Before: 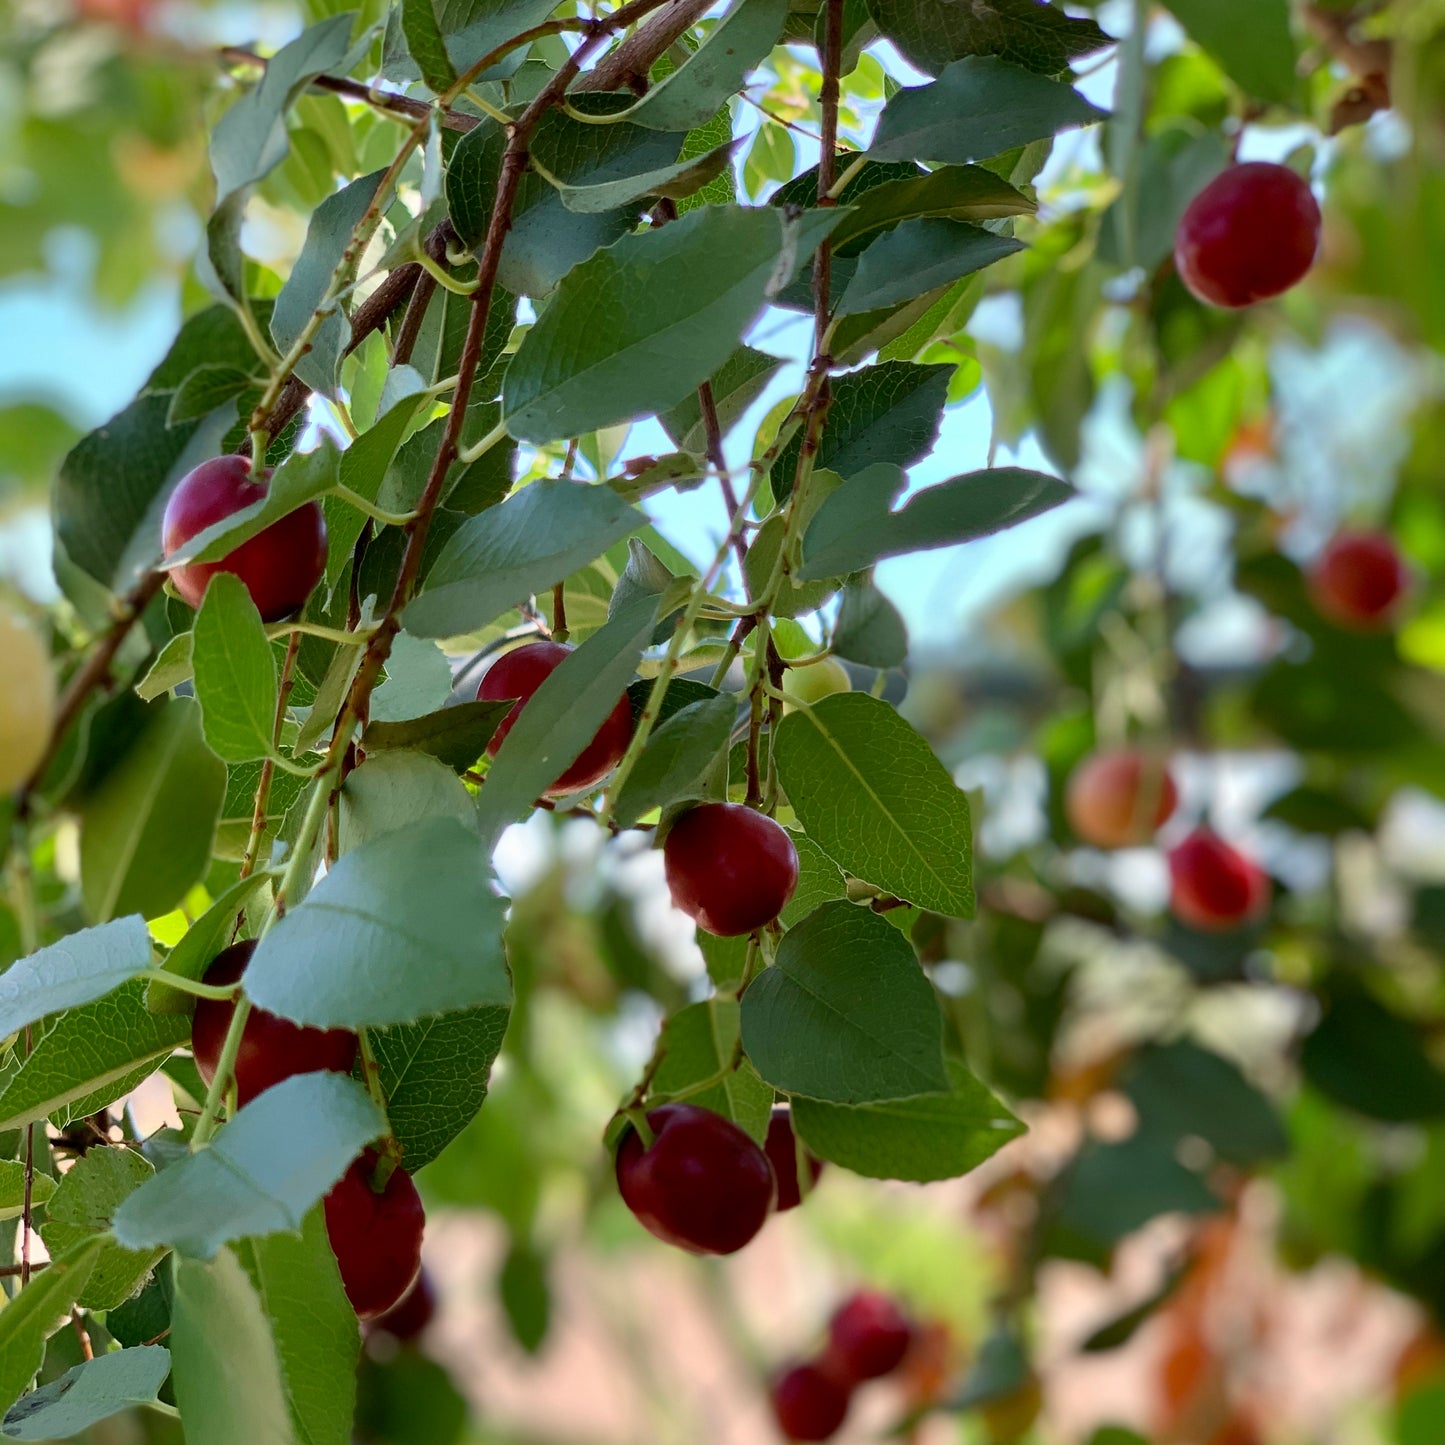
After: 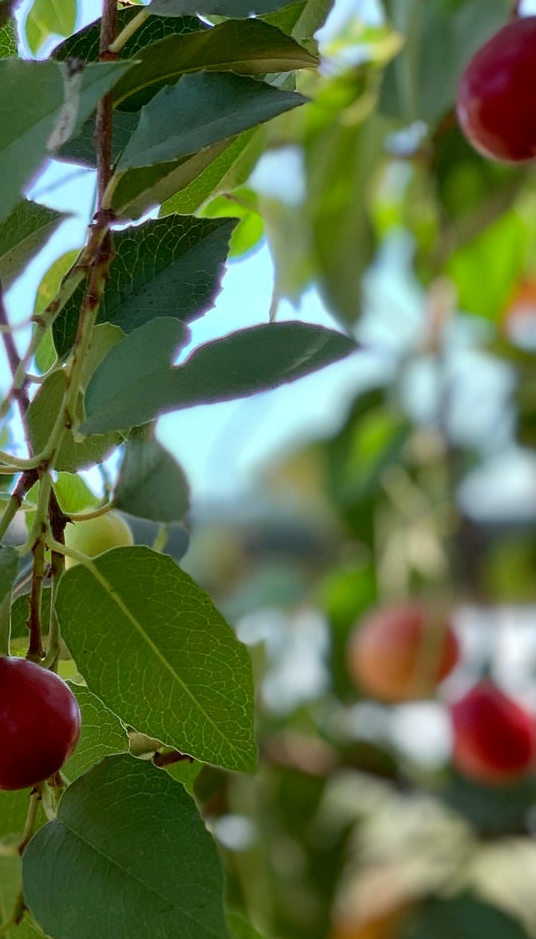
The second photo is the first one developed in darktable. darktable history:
crop and rotate: left 49.719%, top 10.153%, right 13.155%, bottom 24.833%
